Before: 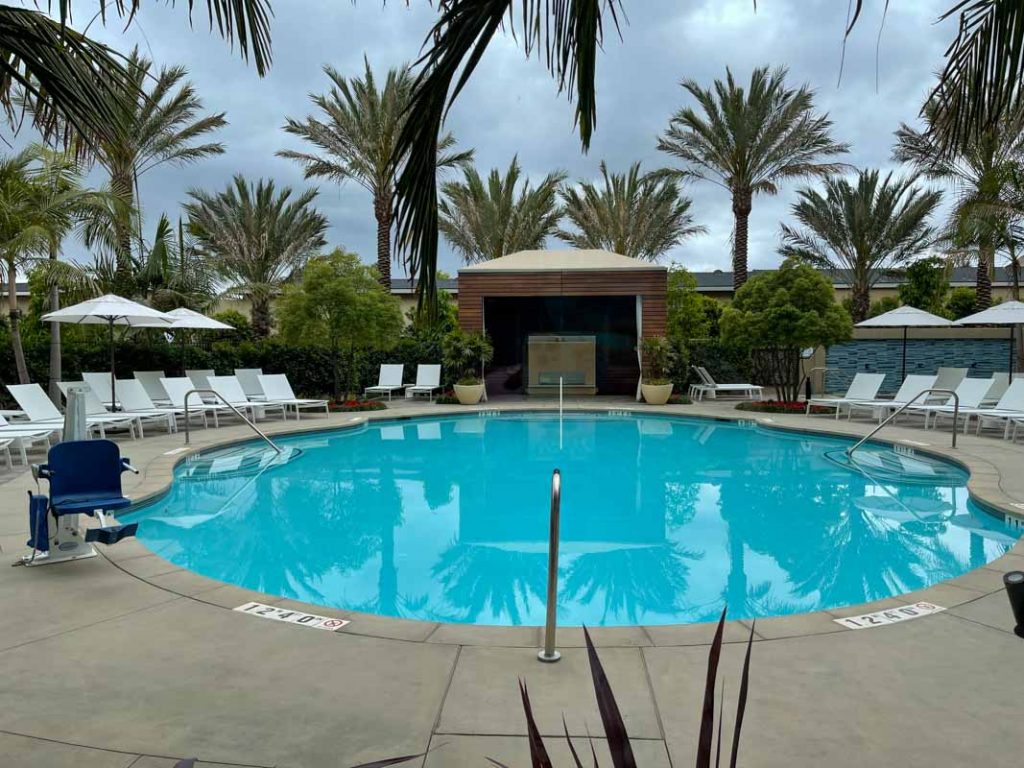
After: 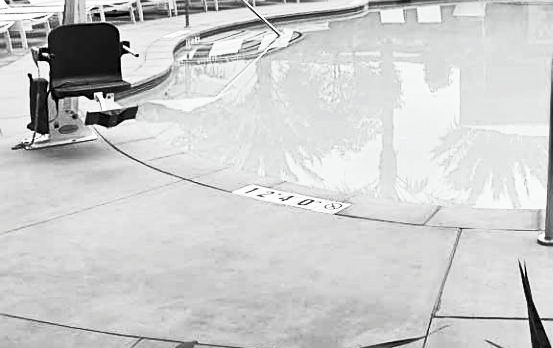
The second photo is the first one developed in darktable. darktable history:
contrast brightness saturation: contrast 0.549, brightness 0.462, saturation -0.991
levels: mode automatic, levels [0, 0.498, 0.996]
crop and rotate: top 54.355%, right 45.938%, bottom 0.219%
sharpen: on, module defaults
exposure: compensate highlight preservation false
